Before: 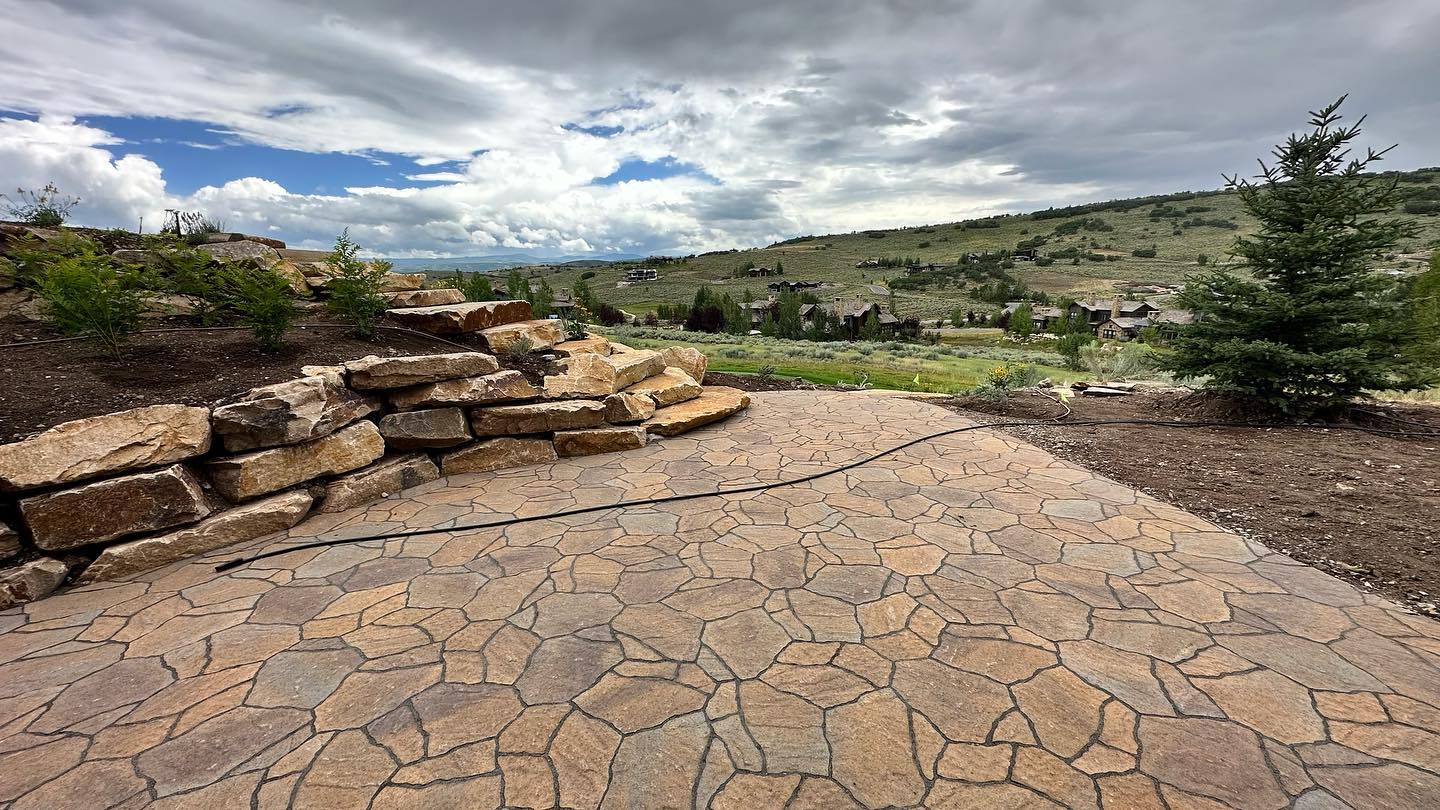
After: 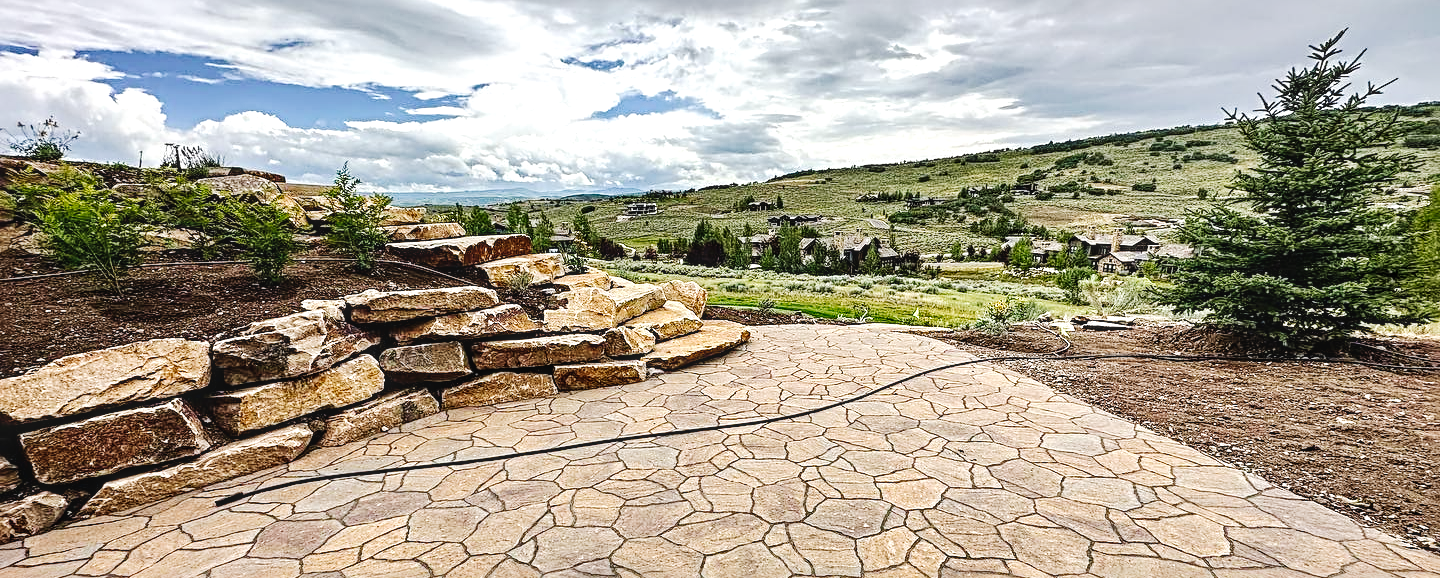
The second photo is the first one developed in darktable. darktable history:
tone curve: curves: ch0 [(0, 0.03) (0.113, 0.087) (0.207, 0.184) (0.515, 0.612) (0.712, 0.793) (1, 0.946)]; ch1 [(0, 0) (0.172, 0.123) (0.317, 0.279) (0.407, 0.401) (0.476, 0.482) (0.505, 0.499) (0.534, 0.534) (0.632, 0.645) (0.726, 0.745) (1, 1)]; ch2 [(0, 0) (0.411, 0.424) (0.505, 0.505) (0.521, 0.524) (0.541, 0.569) (0.65, 0.699) (1, 1)], preserve colors none
exposure: black level correction 0, exposure 0.7 EV, compensate highlight preservation false
sharpen: radius 3.957
local contrast: on, module defaults
crop and rotate: top 8.241%, bottom 20.335%
velvia: on, module defaults
shadows and highlights: shadows -88.49, highlights -36.9, soften with gaussian
